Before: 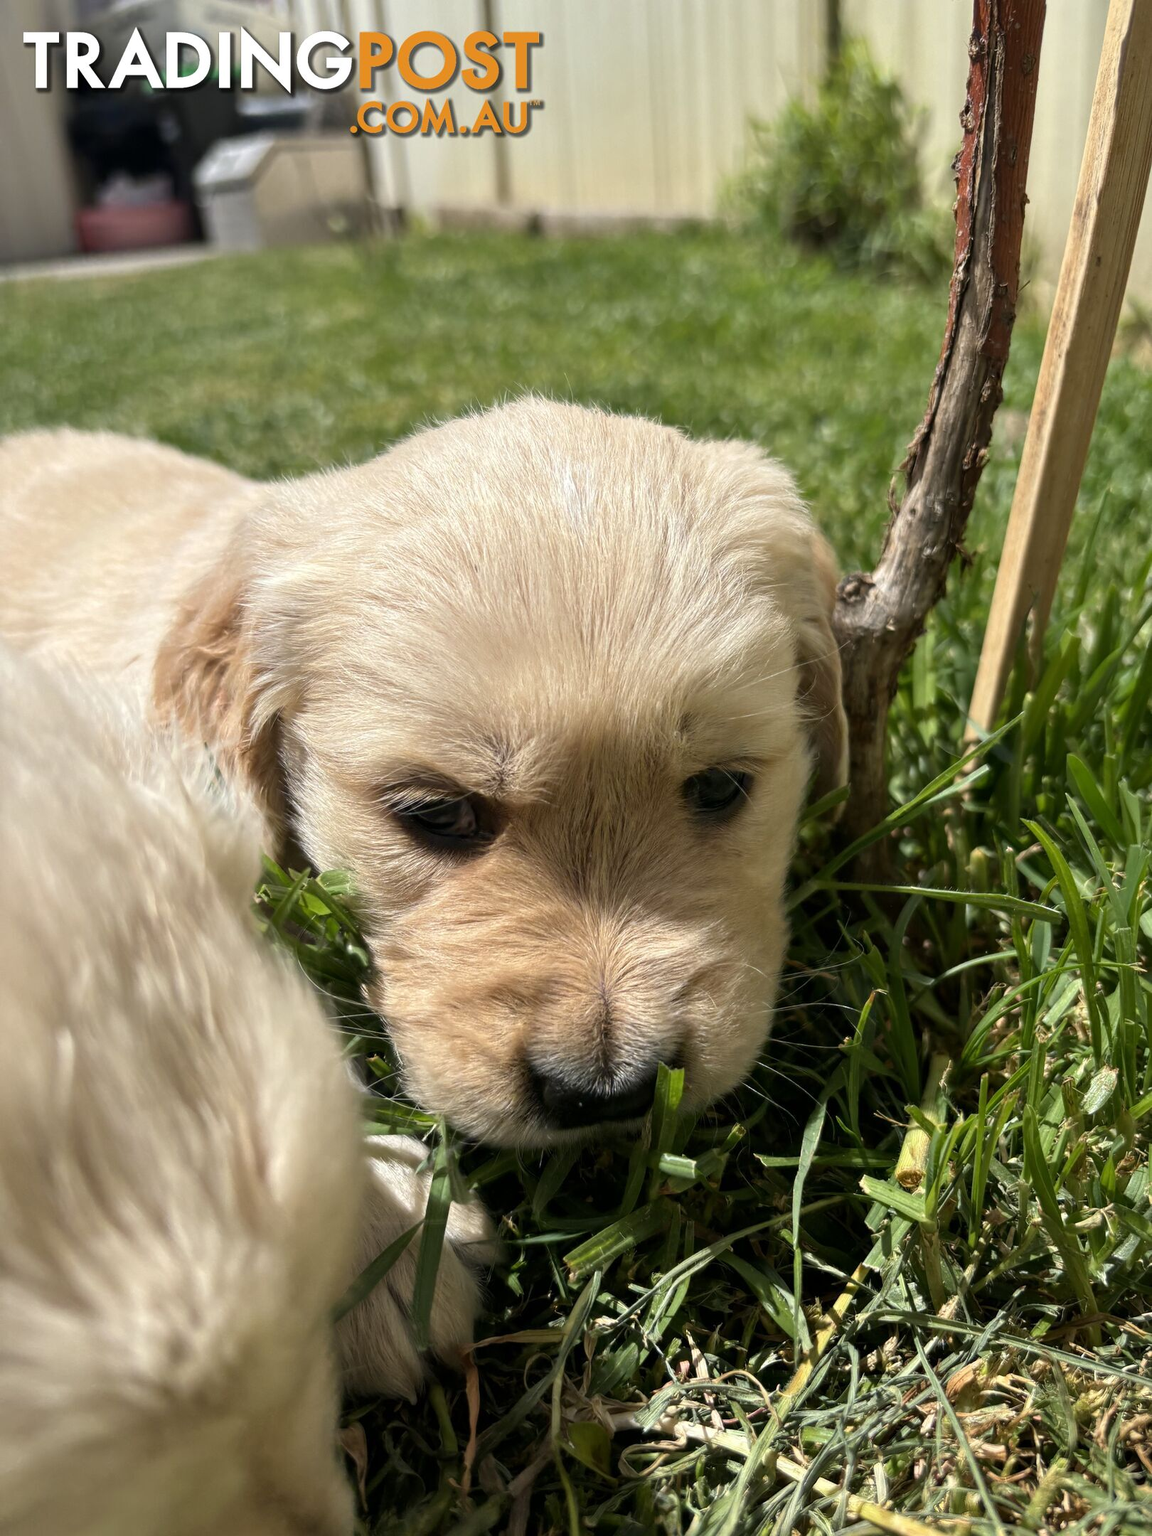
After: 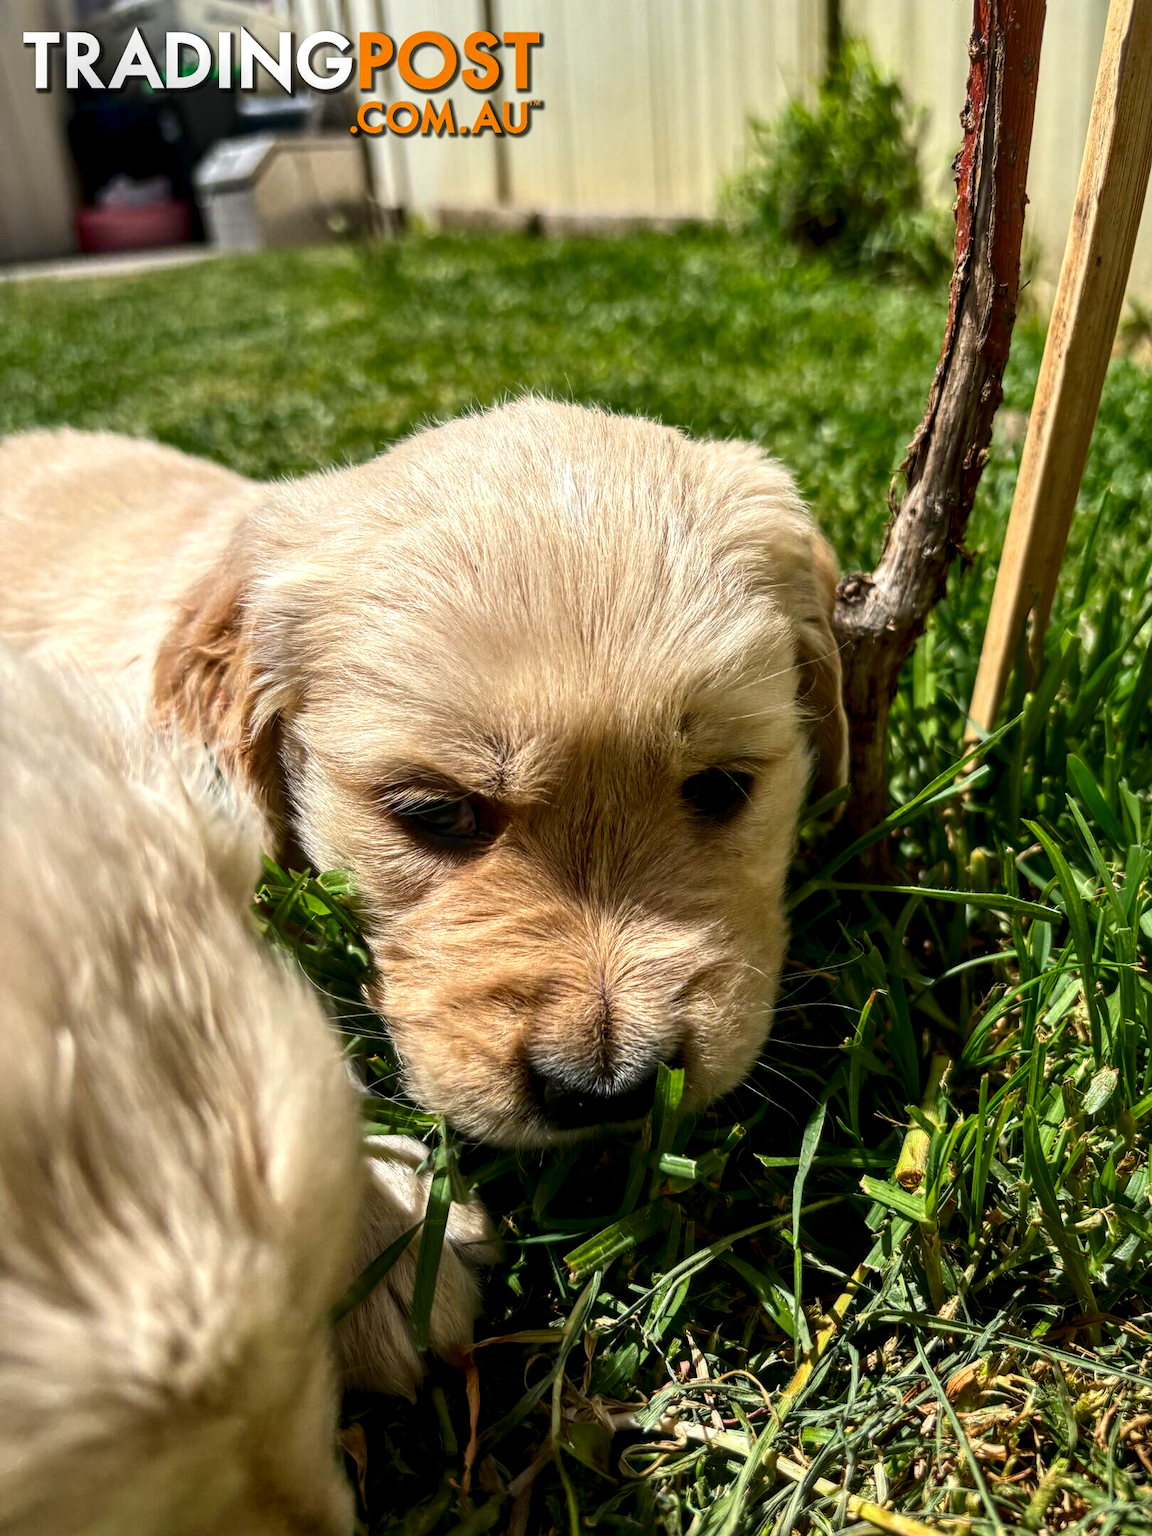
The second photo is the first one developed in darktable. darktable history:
shadows and highlights: shadows 24.95, highlights -23.91
local contrast: highlights 62%, detail 143%, midtone range 0.424
contrast brightness saturation: contrast 0.194, brightness -0.101, saturation 0.209
